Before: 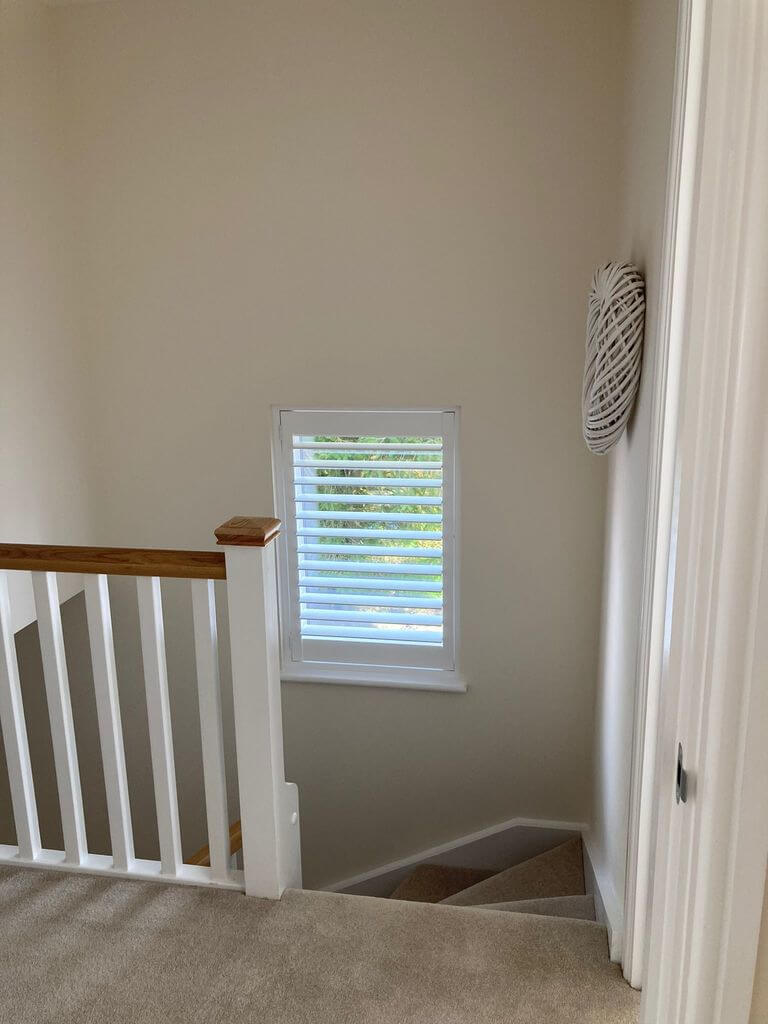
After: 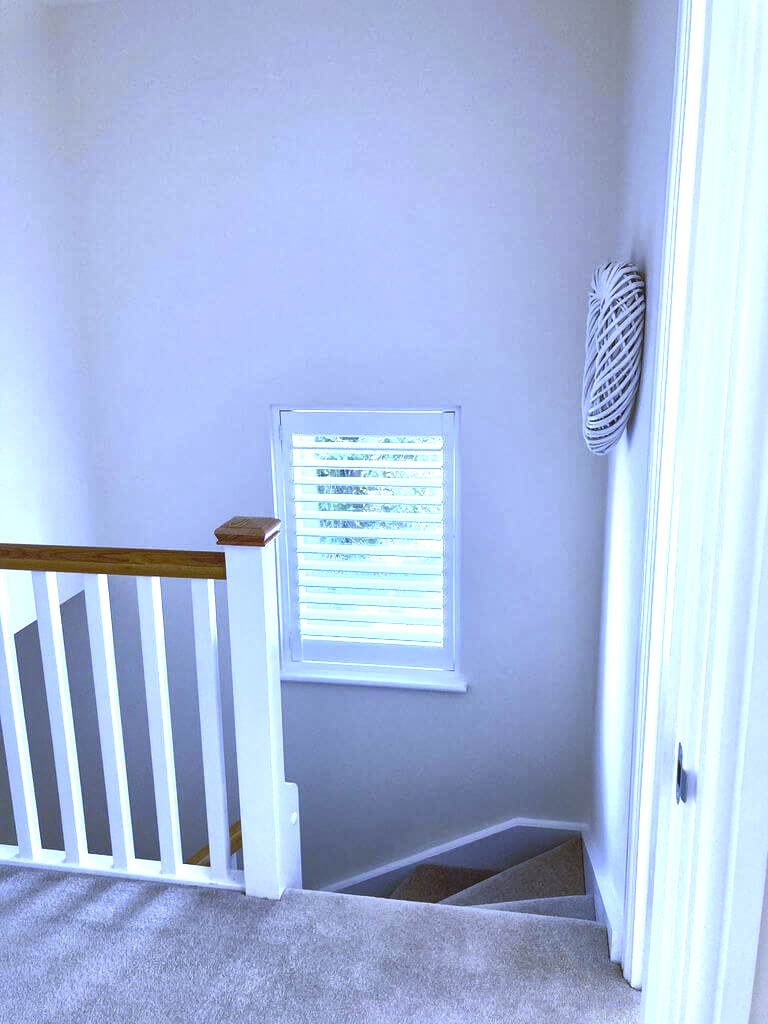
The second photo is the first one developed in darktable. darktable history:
local contrast: mode bilateral grid, contrast 20, coarseness 50, detail 161%, midtone range 0.2
white balance: red 0.766, blue 1.537
color balance rgb: shadows lift › chroma 2%, shadows lift › hue 247.2°, power › chroma 0.3%, power › hue 25.2°, highlights gain › chroma 3%, highlights gain › hue 60°, global offset › luminance 2%, perceptual saturation grading › global saturation 20%, perceptual saturation grading › highlights -20%, perceptual saturation grading › shadows 30%
exposure: black level correction 0.001, exposure 1.05 EV, compensate exposure bias true, compensate highlight preservation false
